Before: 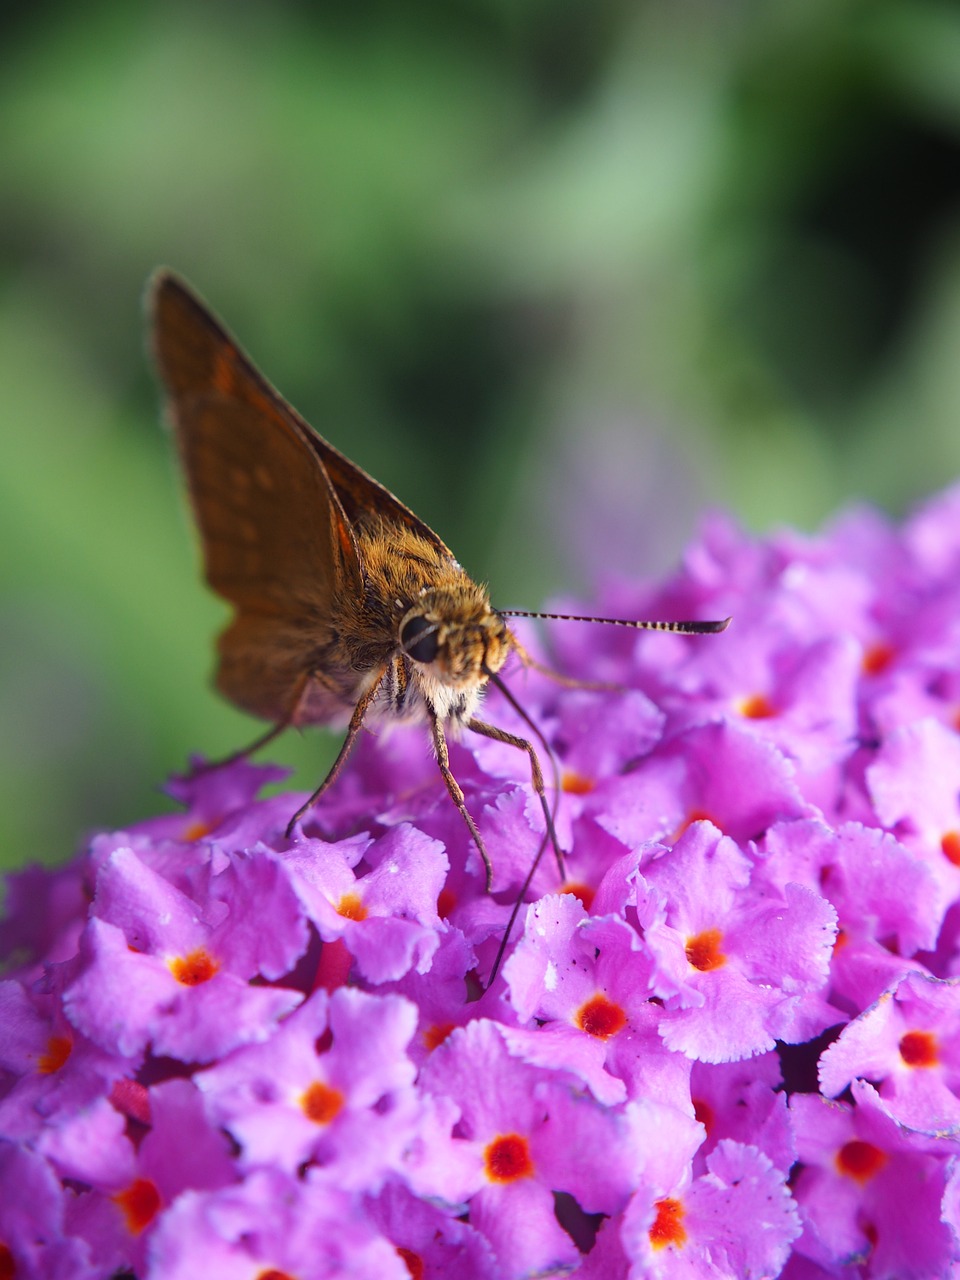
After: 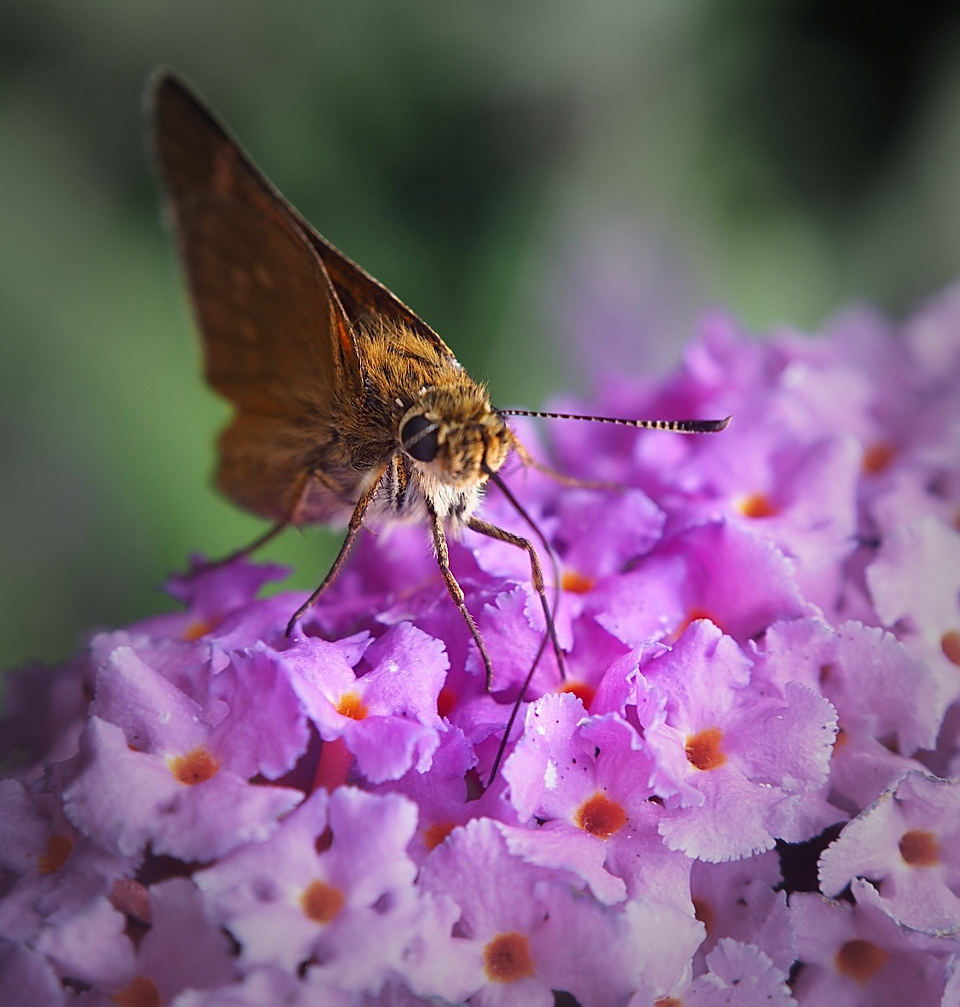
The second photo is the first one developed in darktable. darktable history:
vignetting: fall-off start 48.41%, automatic ratio true, width/height ratio 1.29, unbound false
sharpen: on, module defaults
crop and rotate: top 15.774%, bottom 5.506%
